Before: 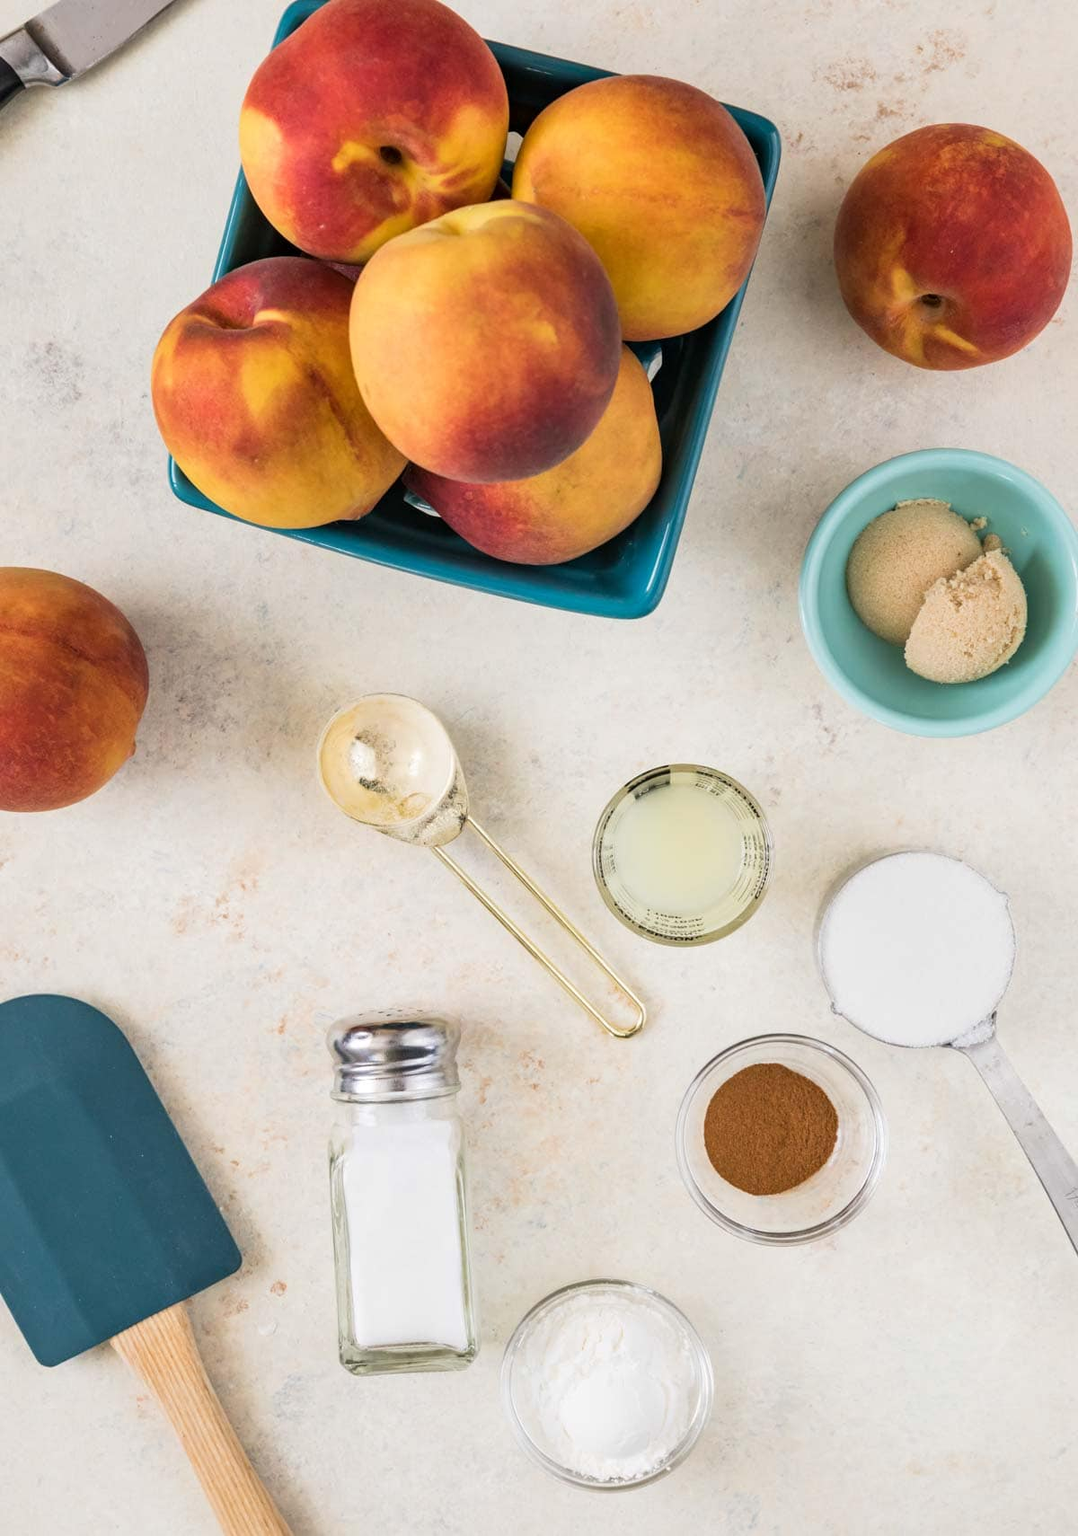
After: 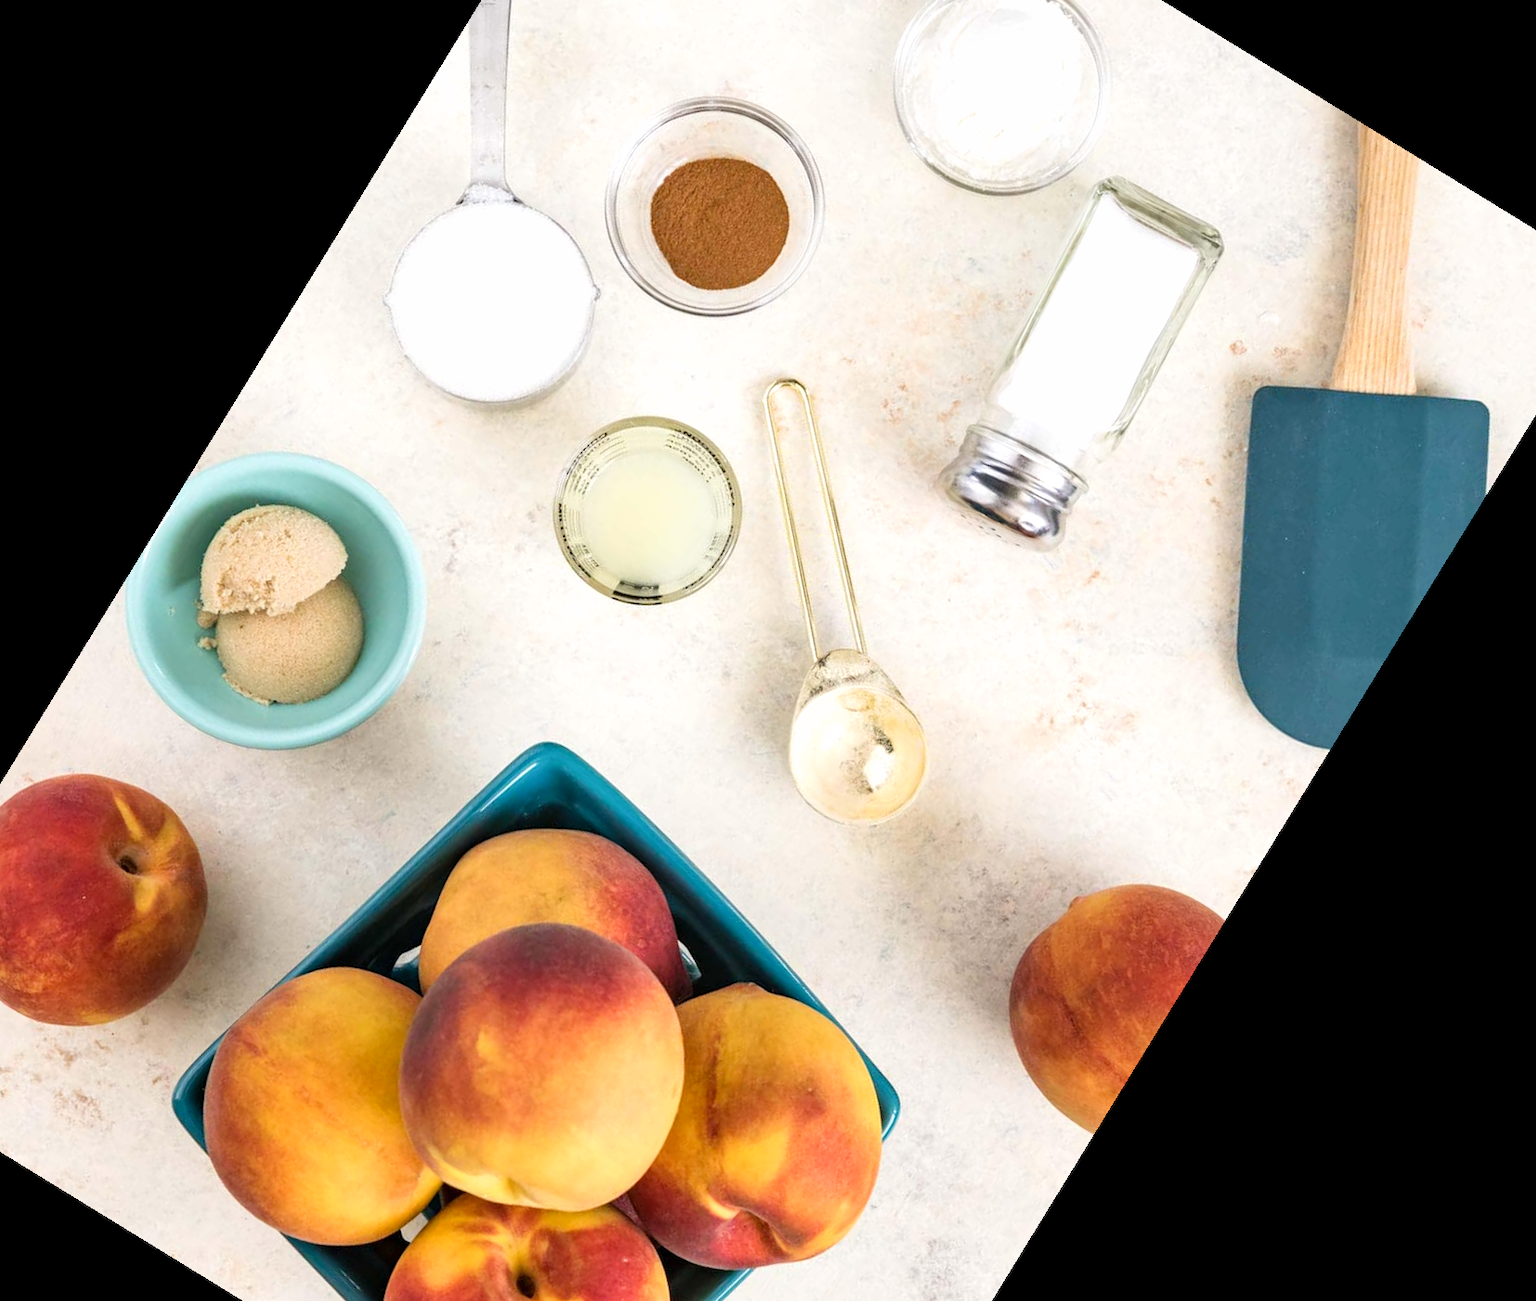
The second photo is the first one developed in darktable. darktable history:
crop and rotate: angle 148.46°, left 9.158%, top 15.653%, right 4.554%, bottom 17.11%
tone curve: curves: ch0 [(0, 0) (0.541, 0.628) (0.906, 0.997)], preserve colors none
